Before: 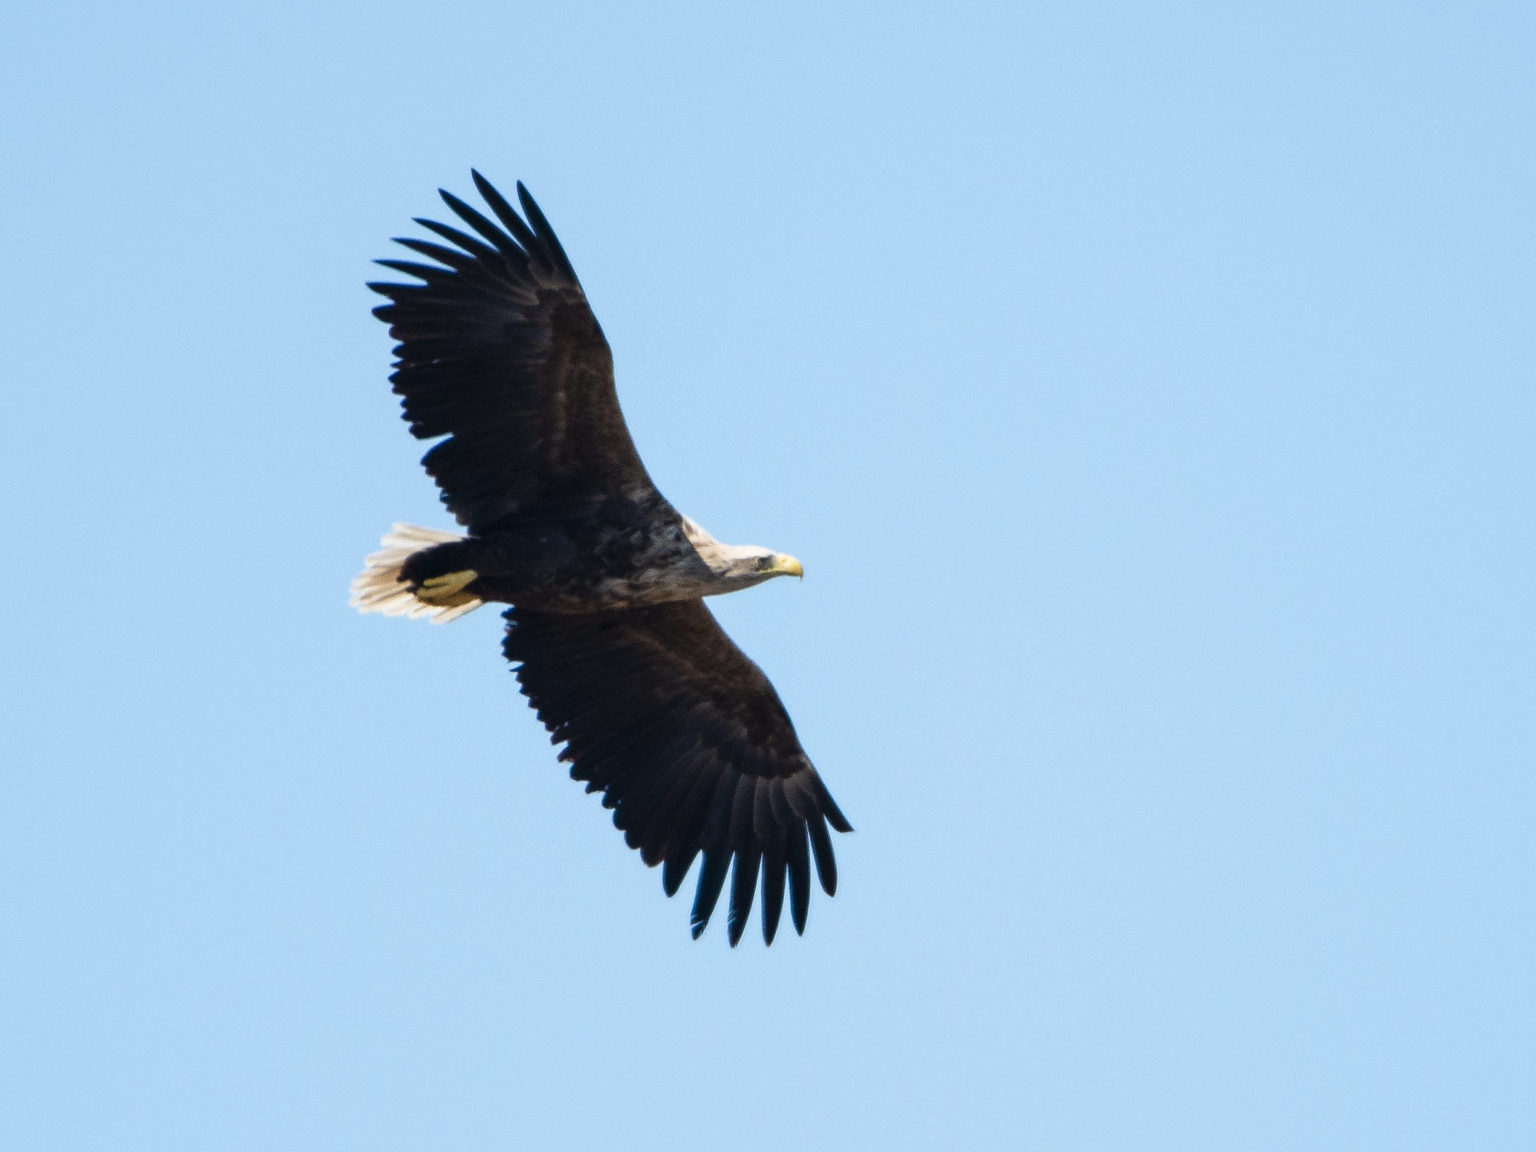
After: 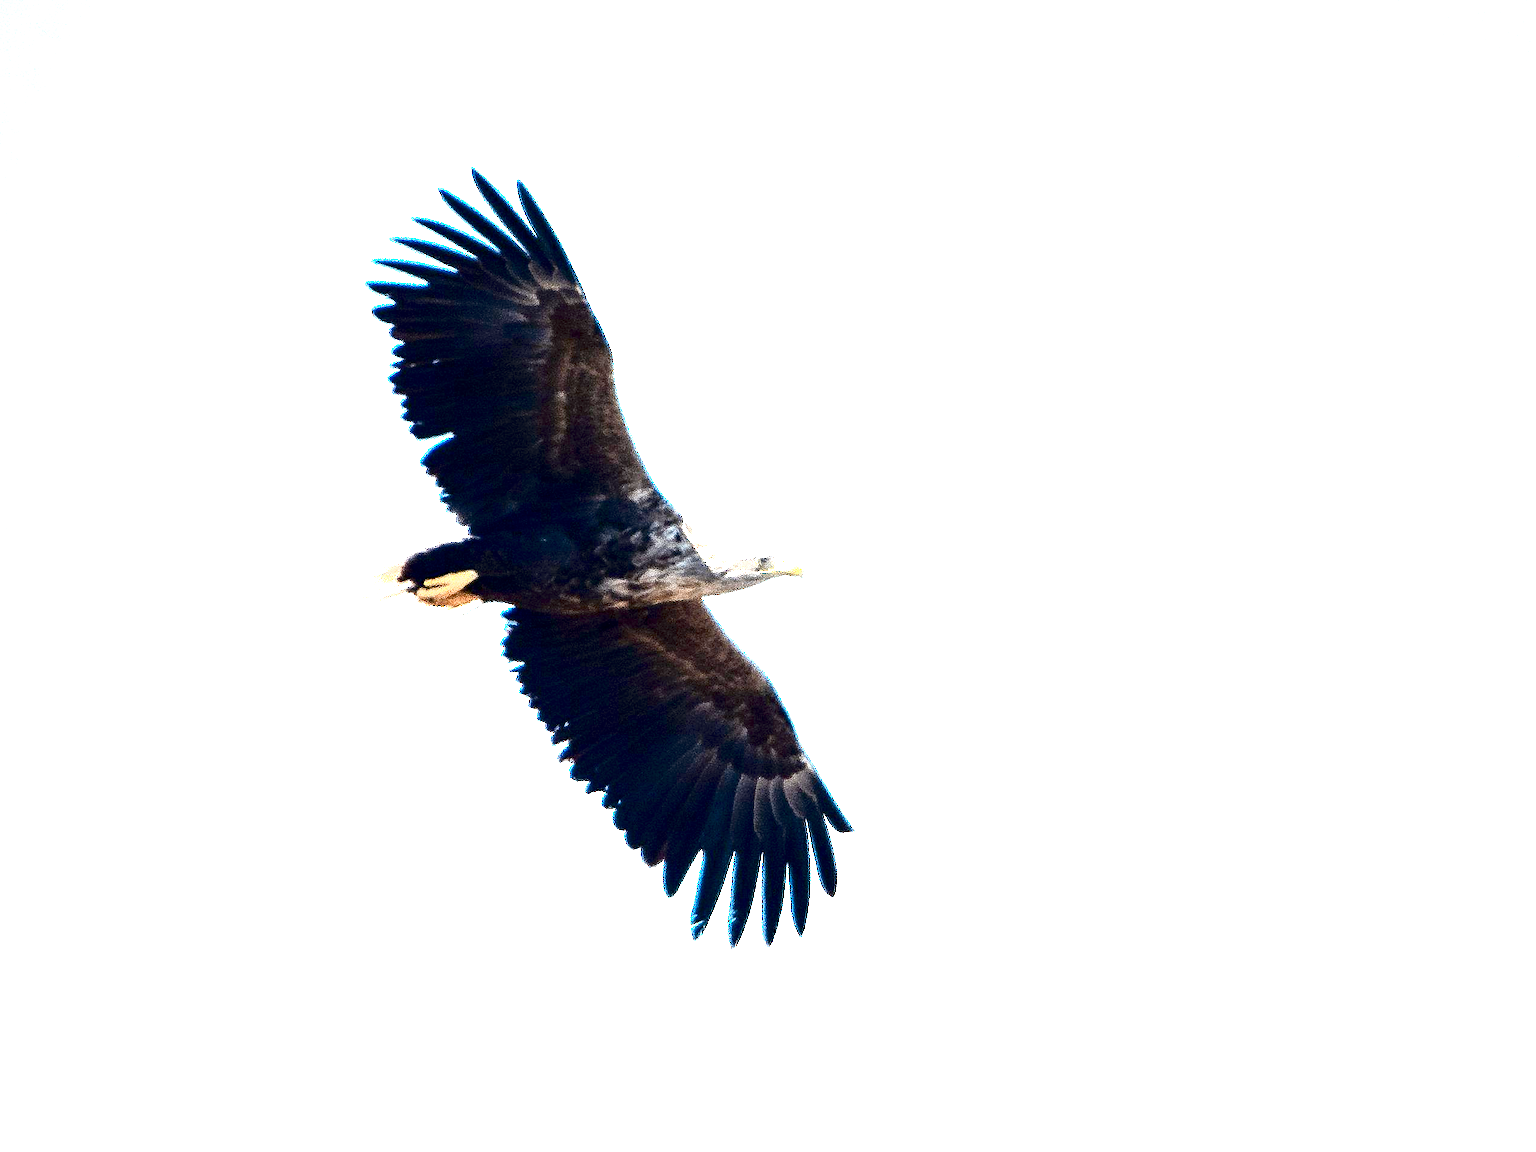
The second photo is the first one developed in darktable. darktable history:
vignetting: fall-off start 68.33%, fall-off radius 30%, saturation 0.042, center (-0.066, -0.311), width/height ratio 0.992, shape 0.85, dithering 8-bit output
exposure: black level correction 0.005, exposure 2.084 EV, compensate highlight preservation false
color zones: curves: ch1 [(0.263, 0.53) (0.376, 0.287) (0.487, 0.512) (0.748, 0.547) (1, 0.513)]; ch2 [(0.262, 0.45) (0.751, 0.477)], mix 31.98%
sharpen: on, module defaults
shadows and highlights: shadows -62.32, white point adjustment -5.22, highlights 61.59
